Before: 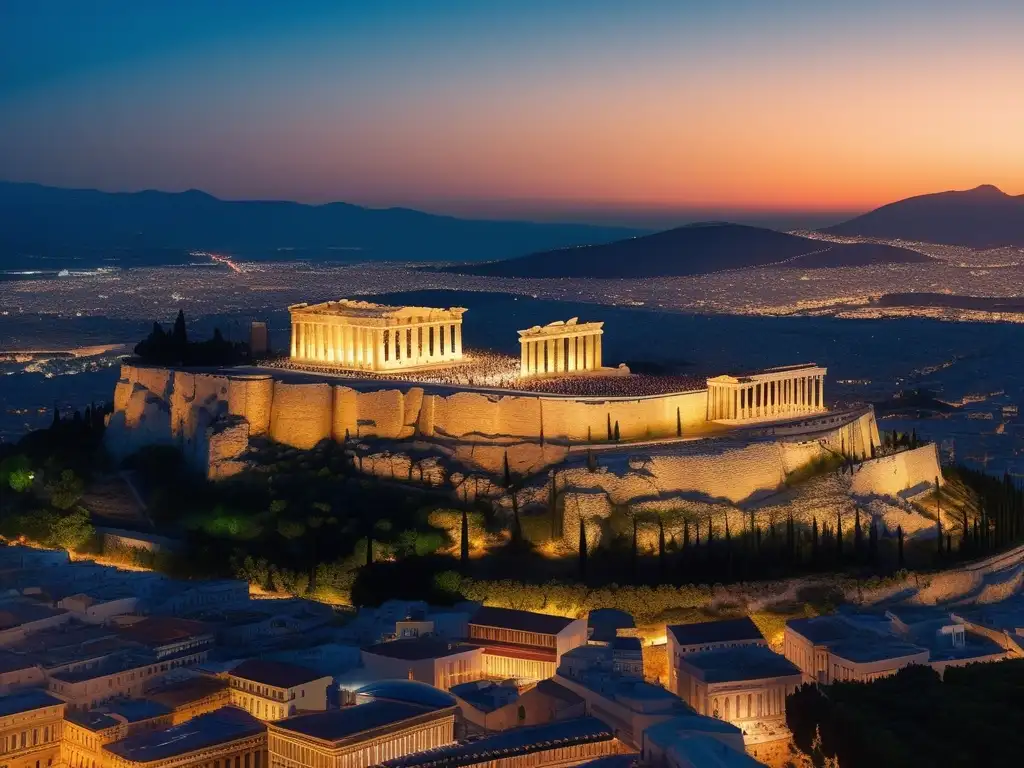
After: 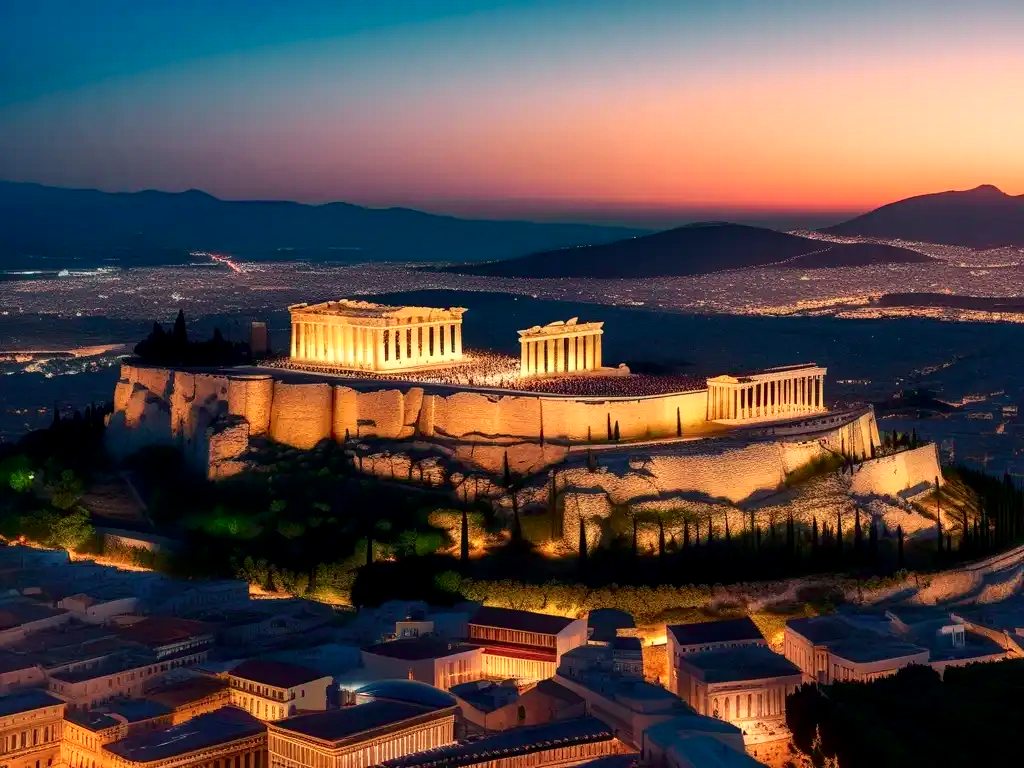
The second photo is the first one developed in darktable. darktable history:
tone curve: curves: ch0 [(0, 0.01) (0.037, 0.032) (0.131, 0.108) (0.275, 0.258) (0.483, 0.512) (0.61, 0.661) (0.696, 0.76) (0.792, 0.867) (0.911, 0.955) (0.997, 0.995)]; ch1 [(0, 0) (0.308, 0.268) (0.425, 0.383) (0.503, 0.502) (0.529, 0.543) (0.706, 0.754) (0.869, 0.907) (1, 1)]; ch2 [(0, 0) (0.228, 0.196) (0.336, 0.315) (0.399, 0.403) (0.485, 0.487) (0.502, 0.502) (0.525, 0.523) (0.545, 0.552) (0.587, 0.61) (0.636, 0.654) (0.711, 0.729) (0.855, 0.87) (0.998, 0.977)], color space Lab, independent channels, preserve colors none
local contrast: shadows 94%
